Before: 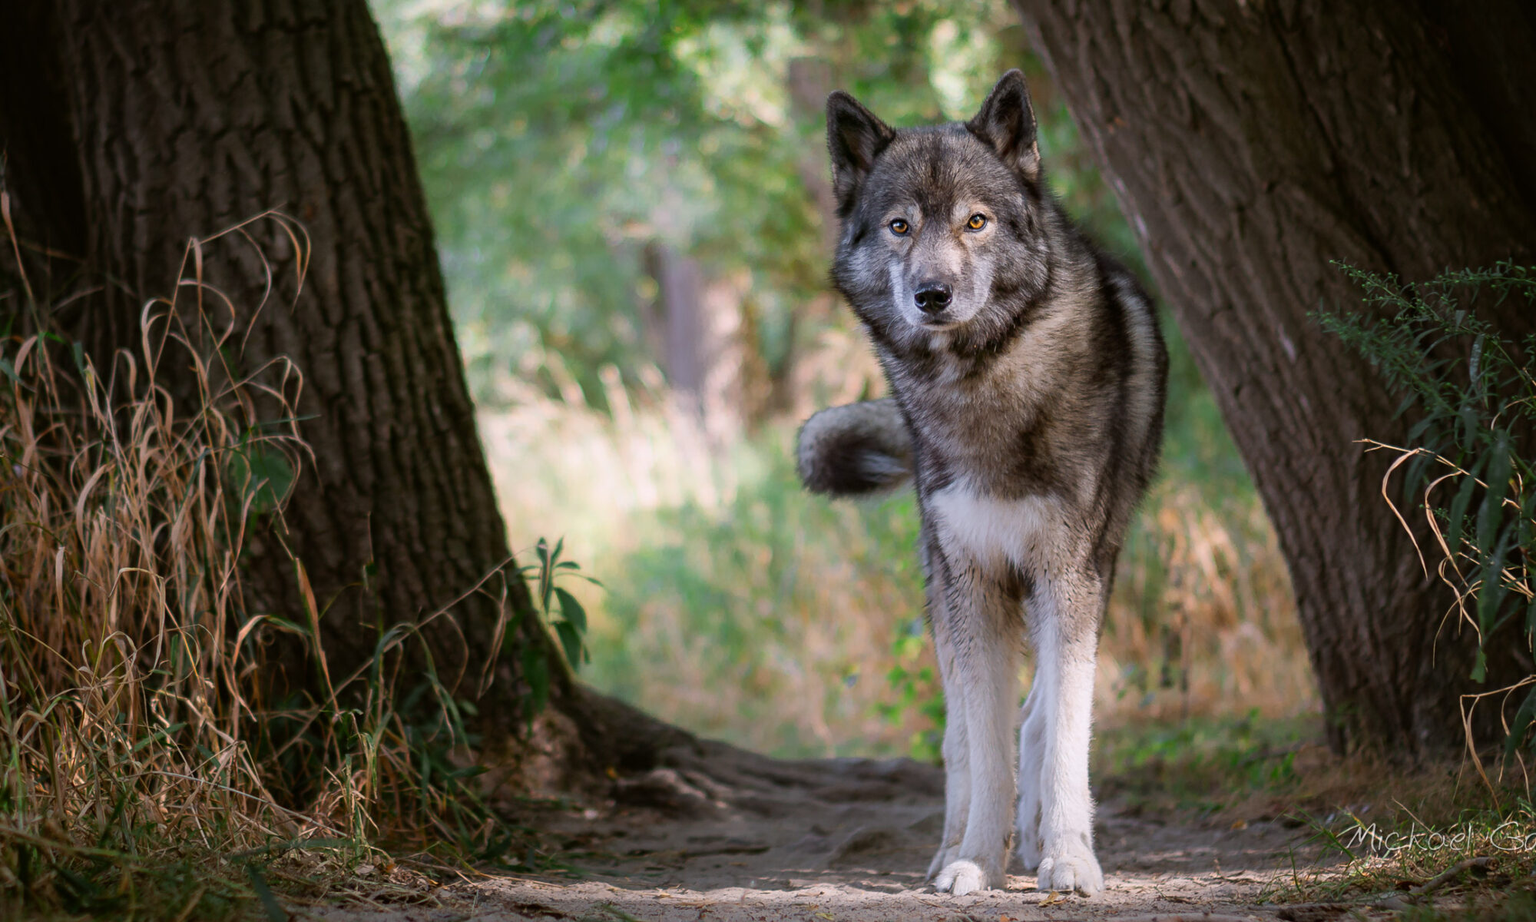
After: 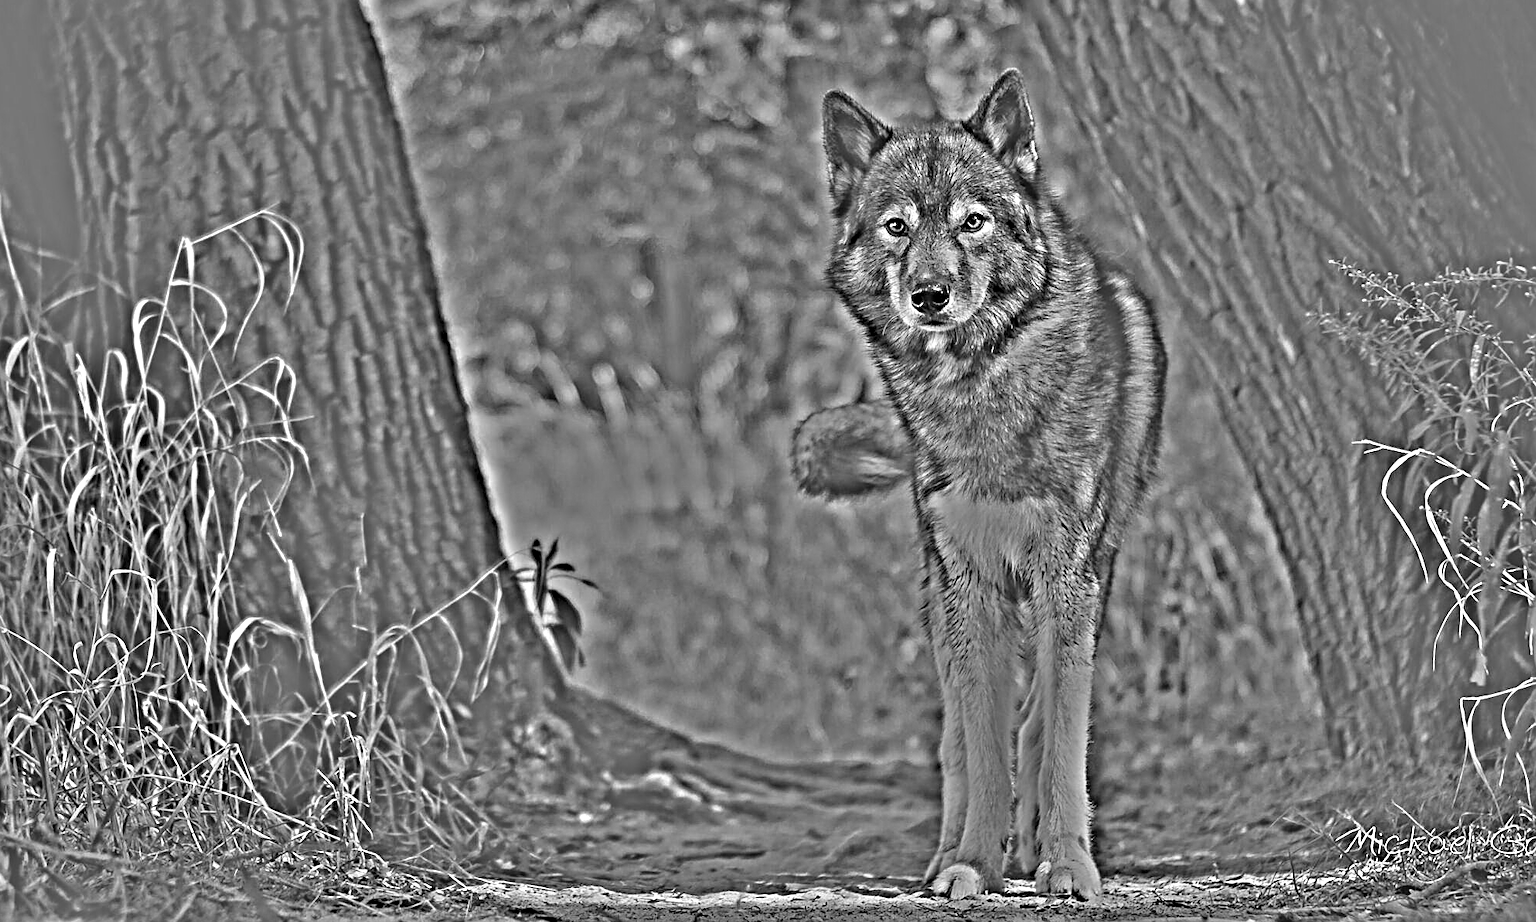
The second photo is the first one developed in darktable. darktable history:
crop and rotate: left 0.614%, top 0.179%, bottom 0.309%
sharpen: on, module defaults
highpass: on, module defaults
